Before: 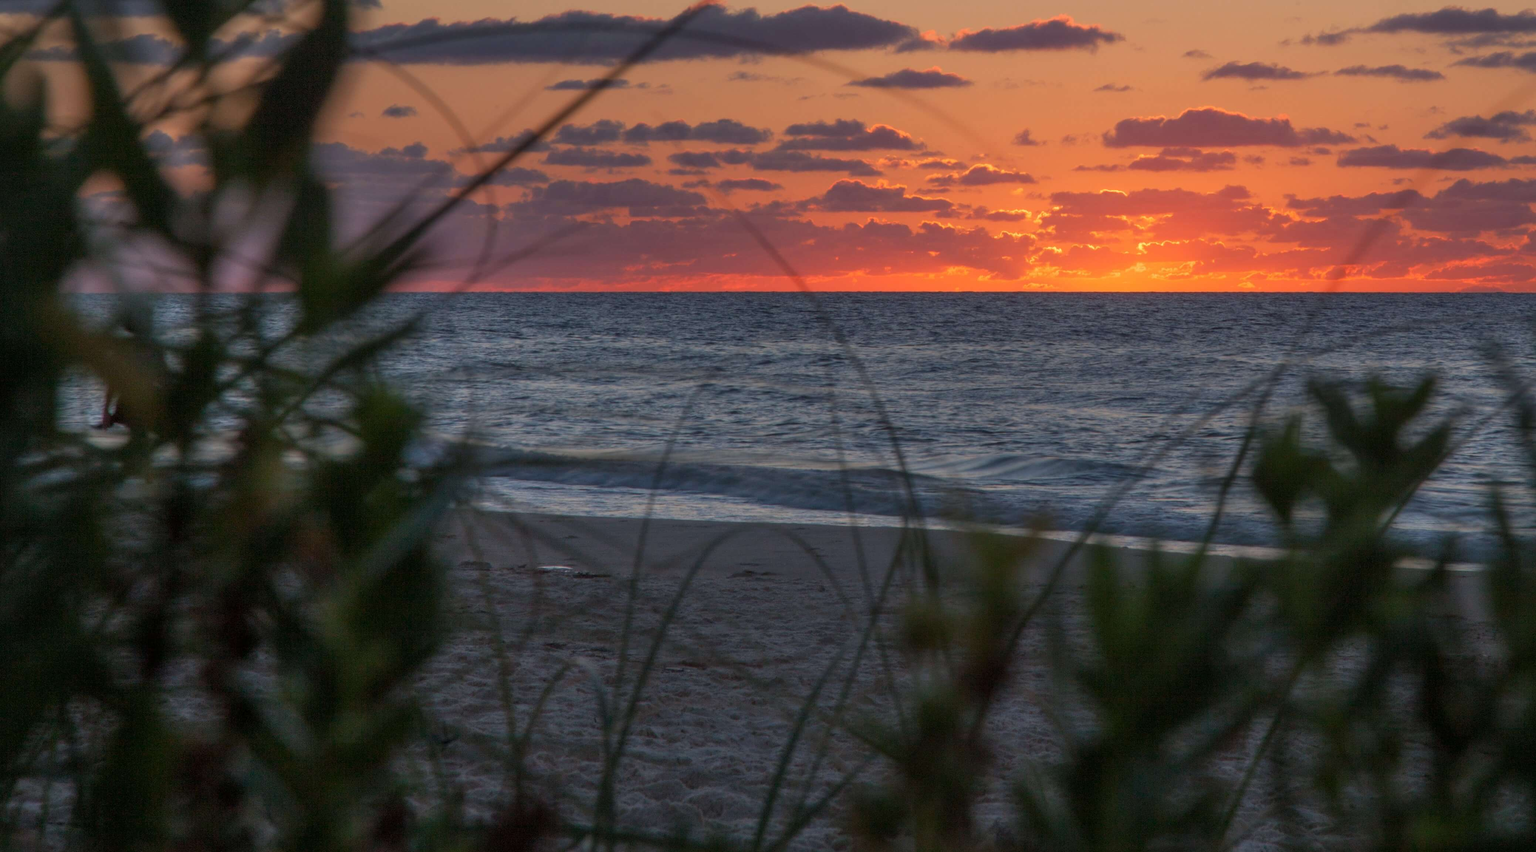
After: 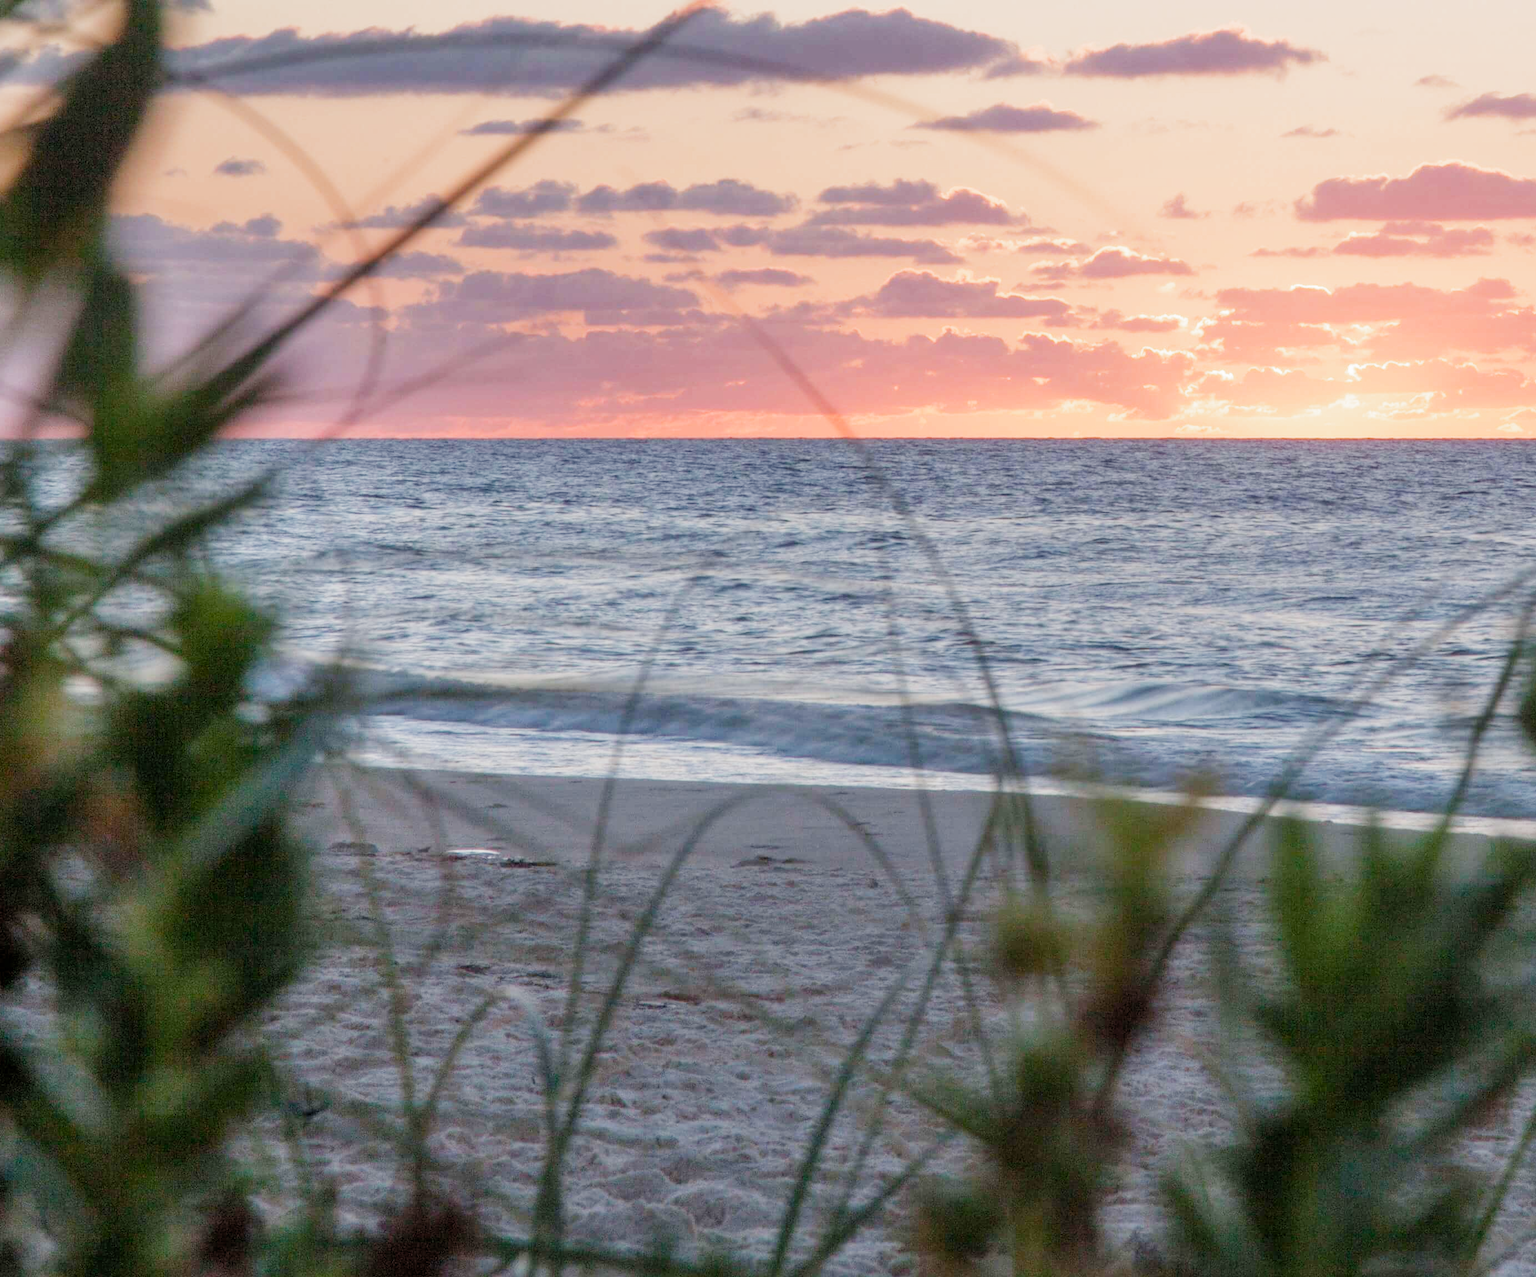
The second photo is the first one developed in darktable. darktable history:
exposure: exposure 2.056 EV, compensate exposure bias true, compensate highlight preservation false
crop and rotate: left 15.612%, right 17.703%
filmic rgb: black relative exposure -7.65 EV, white relative exposure 4.56 EV, hardness 3.61, preserve chrominance no, color science v5 (2021)
